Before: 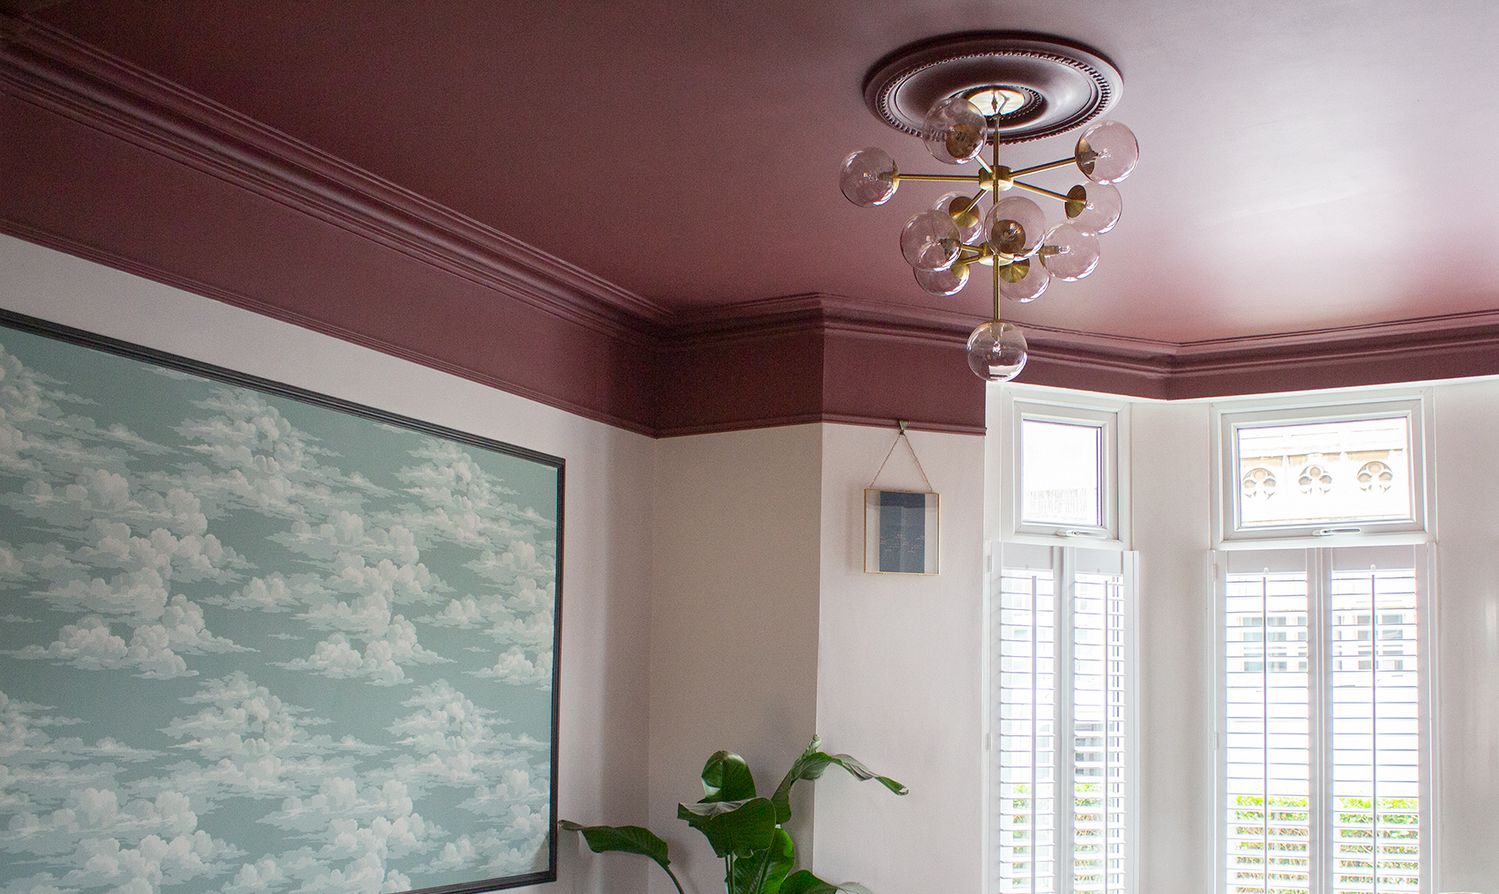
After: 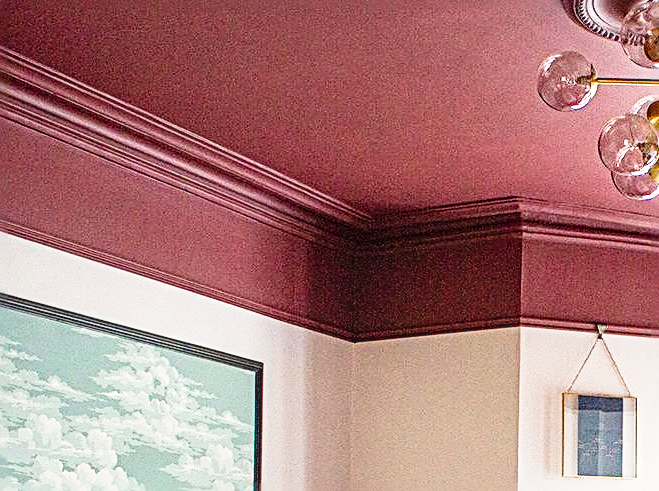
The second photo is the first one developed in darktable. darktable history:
haze removal: compatibility mode true, adaptive false
crop: left 20.176%, top 10.768%, right 35.828%, bottom 34.212%
tone curve: curves: ch0 [(0.003, 0.032) (0.037, 0.037) (0.142, 0.117) (0.279, 0.311) (0.405, 0.49) (0.526, 0.651) (0.722, 0.857) (0.875, 0.946) (1, 0.98)]; ch1 [(0, 0) (0.305, 0.325) (0.453, 0.437) (0.482, 0.473) (0.501, 0.498) (0.515, 0.523) (0.559, 0.591) (0.6, 0.659) (0.656, 0.71) (1, 1)]; ch2 [(0, 0) (0.323, 0.277) (0.424, 0.396) (0.479, 0.484) (0.499, 0.502) (0.515, 0.537) (0.564, 0.595) (0.644, 0.703) (0.742, 0.803) (1, 1)], preserve colors none
sharpen: radius 3.007, amount 0.772
local contrast: on, module defaults
exposure: black level correction 0, exposure 0.702 EV, compensate highlight preservation false
velvia: strength 15.57%
